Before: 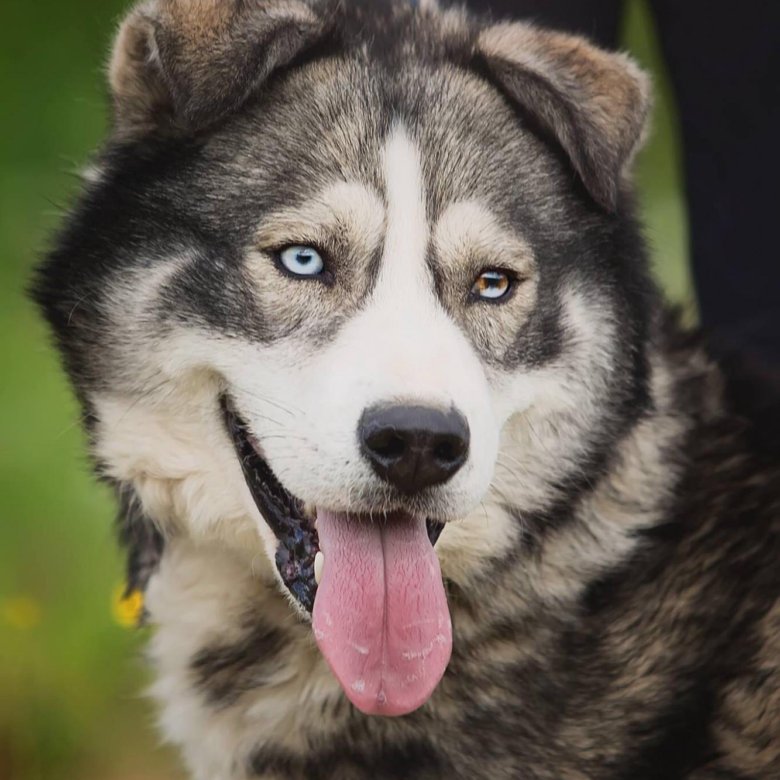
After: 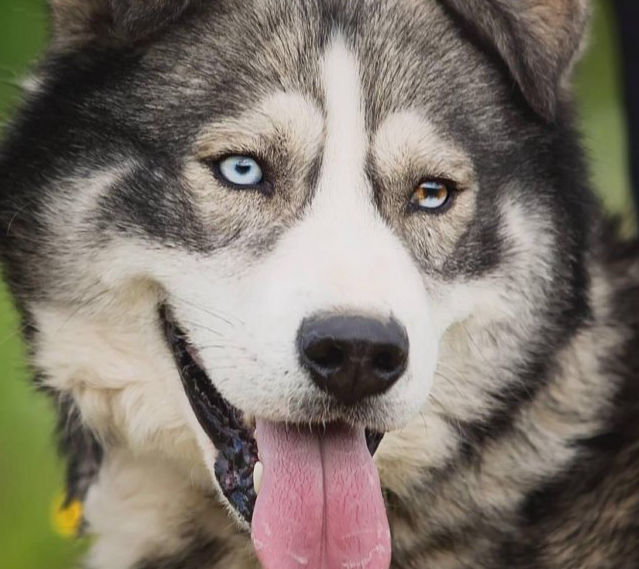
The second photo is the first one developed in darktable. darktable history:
crop: left 7.824%, top 11.567%, right 10.202%, bottom 15.429%
